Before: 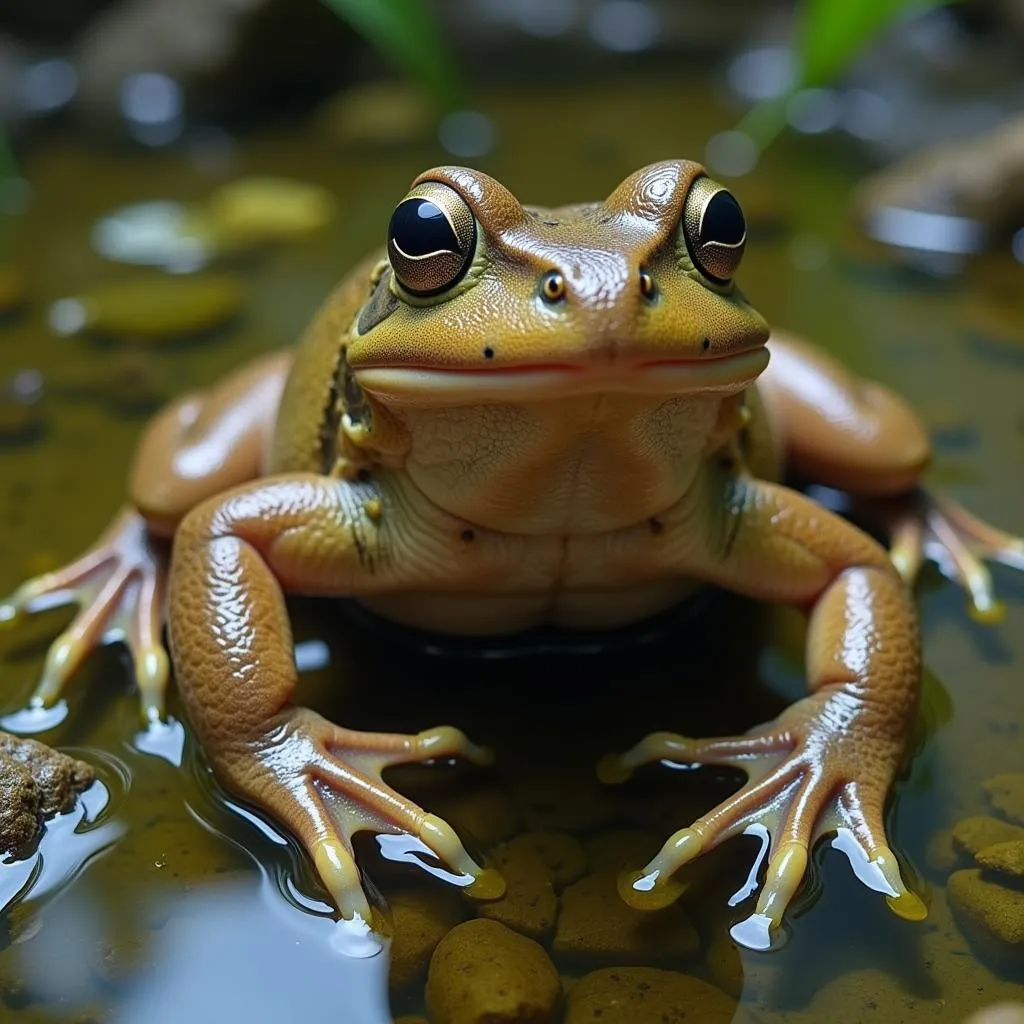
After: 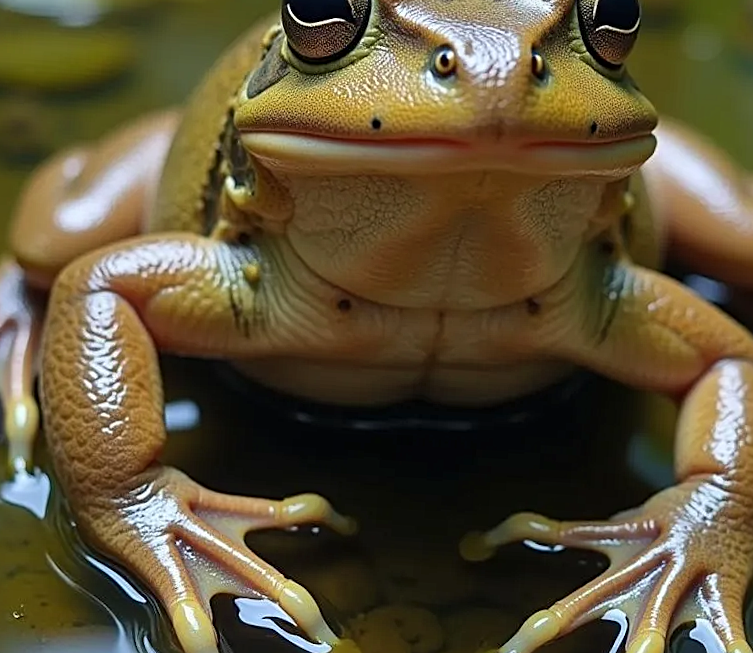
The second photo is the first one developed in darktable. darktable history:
sharpen: radius 2.167, amount 0.381, threshold 0
crop and rotate: angle -3.37°, left 9.79%, top 20.73%, right 12.42%, bottom 11.82%
shadows and highlights: radius 108.52, shadows 44.07, highlights -67.8, low approximation 0.01, soften with gaussian
